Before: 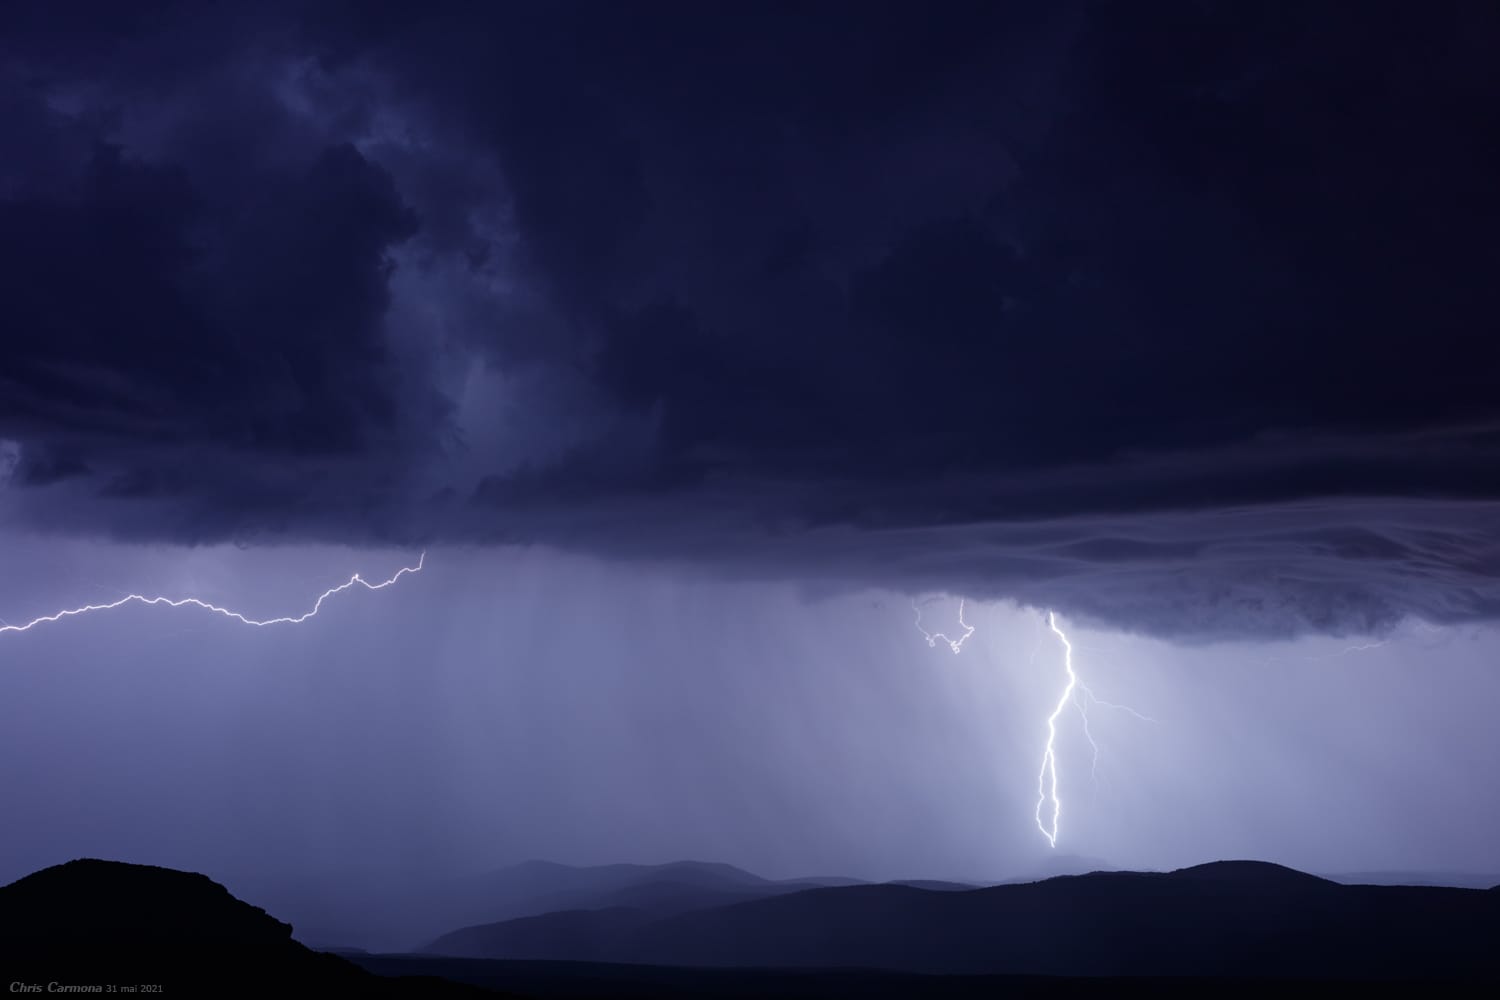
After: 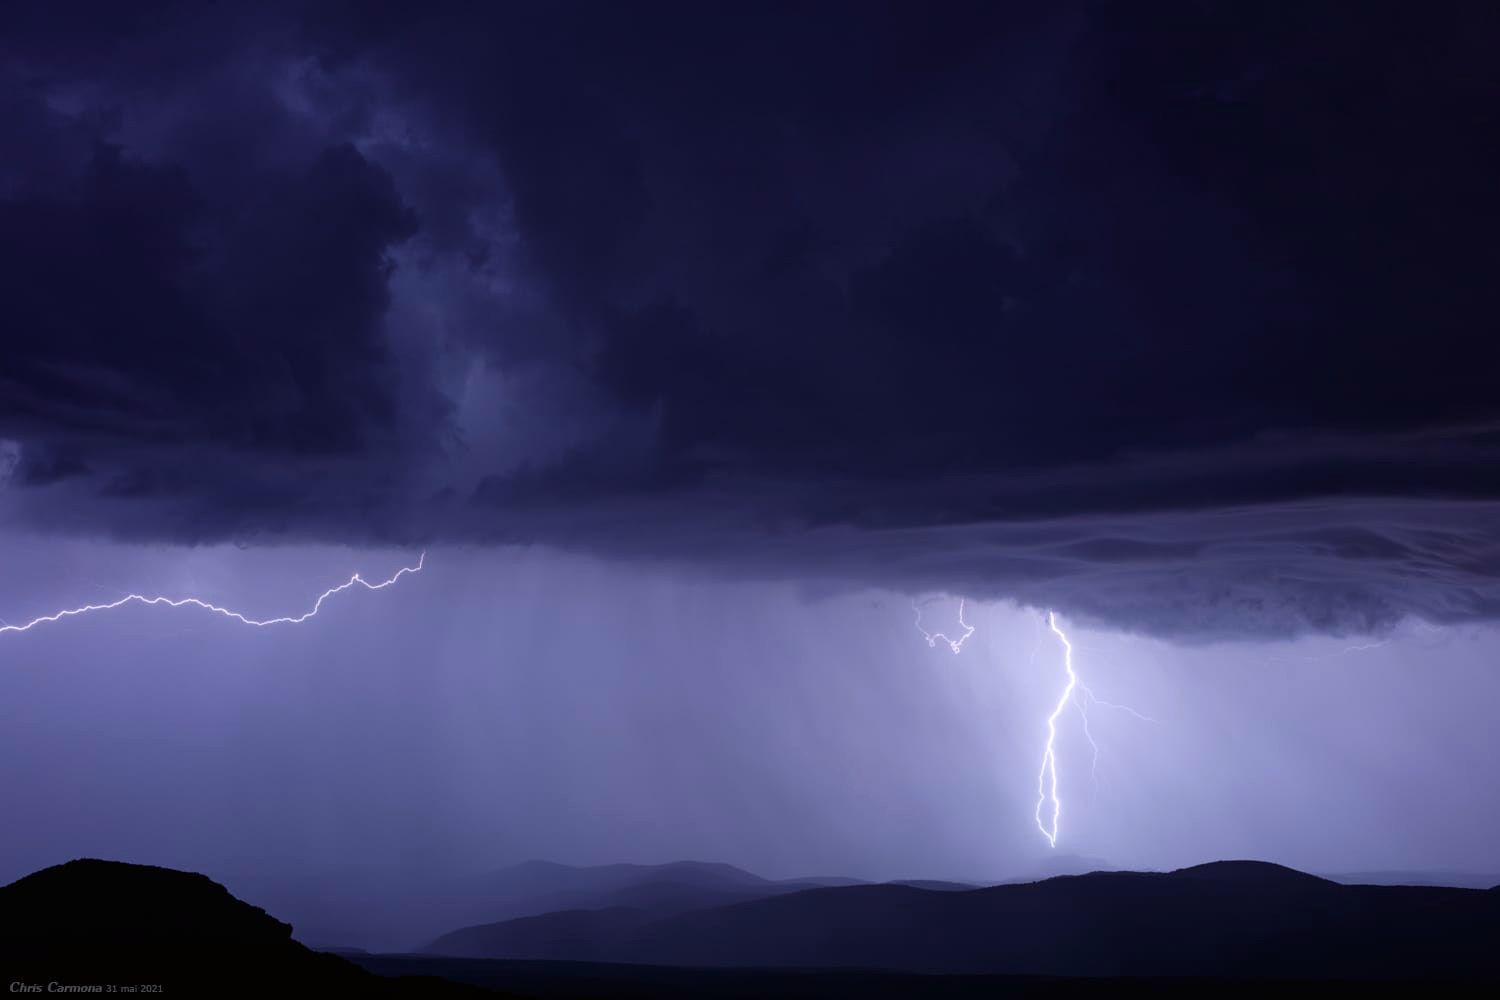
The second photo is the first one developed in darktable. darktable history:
color calibration: illuminant as shot in camera, x 0.358, y 0.373, temperature 4628.91 K
color correction: highlights a* 3.16, highlights b* -1.56, shadows a* -0.119, shadows b* 1.74, saturation 0.978
